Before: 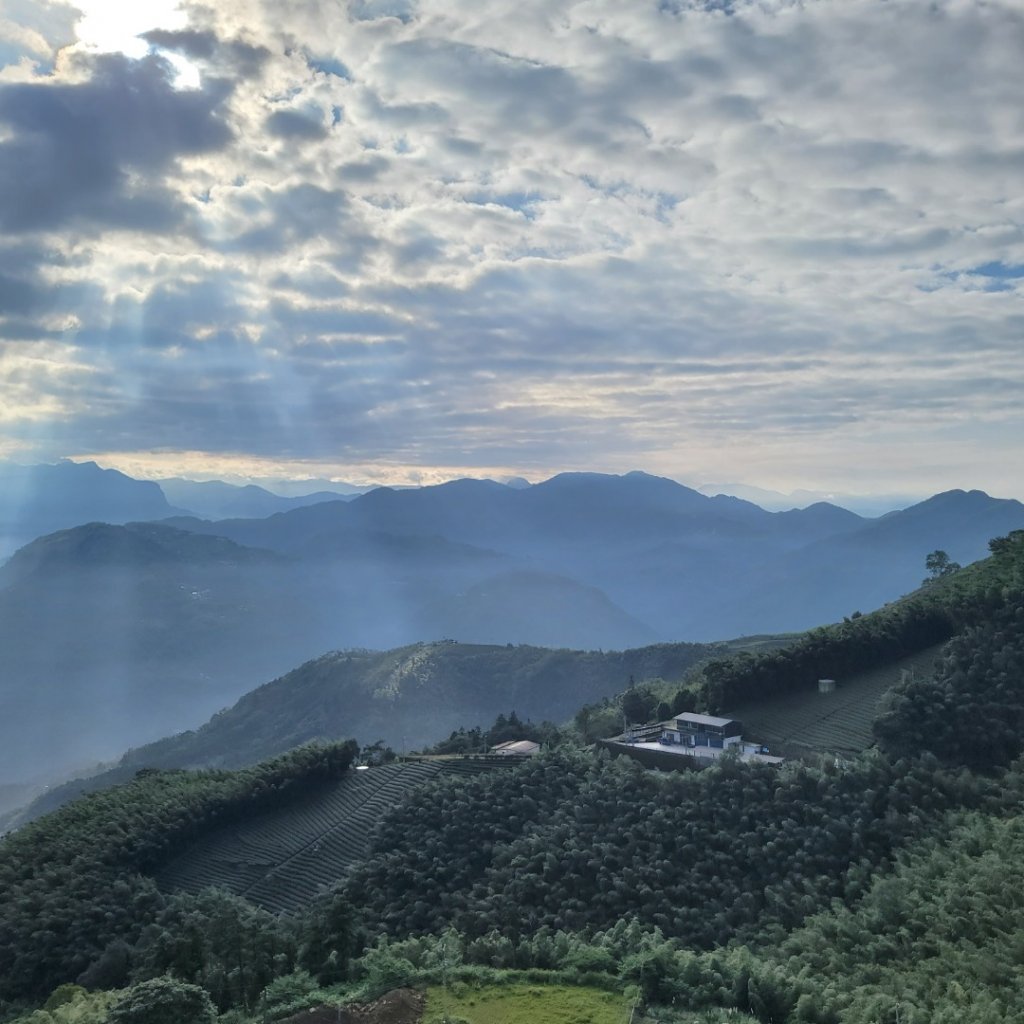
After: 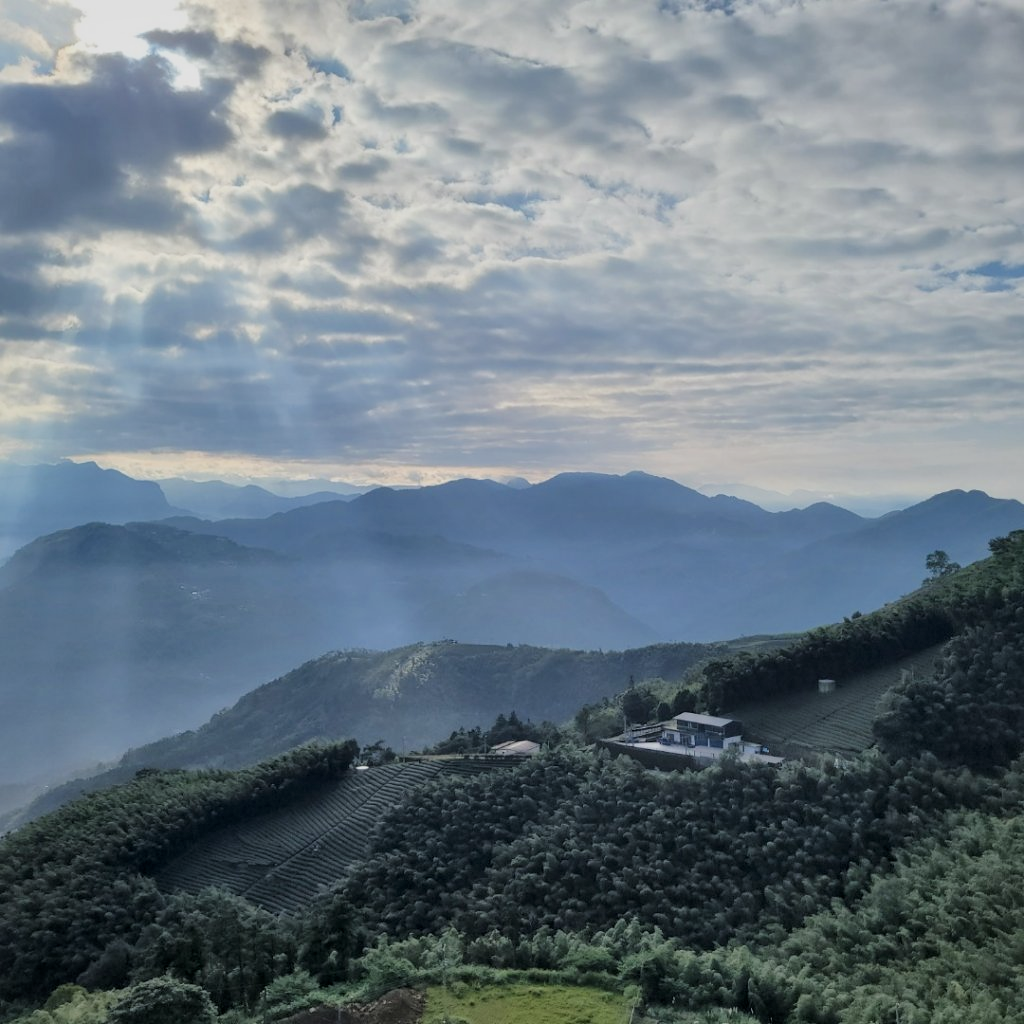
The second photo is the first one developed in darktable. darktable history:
filmic rgb: black relative exposure -8.01 EV, white relative exposure 3.86 EV, threshold 3.03 EV, hardness 4.32, iterations of high-quality reconstruction 0, enable highlight reconstruction true
local contrast: mode bilateral grid, contrast 21, coarseness 51, detail 119%, midtone range 0.2
